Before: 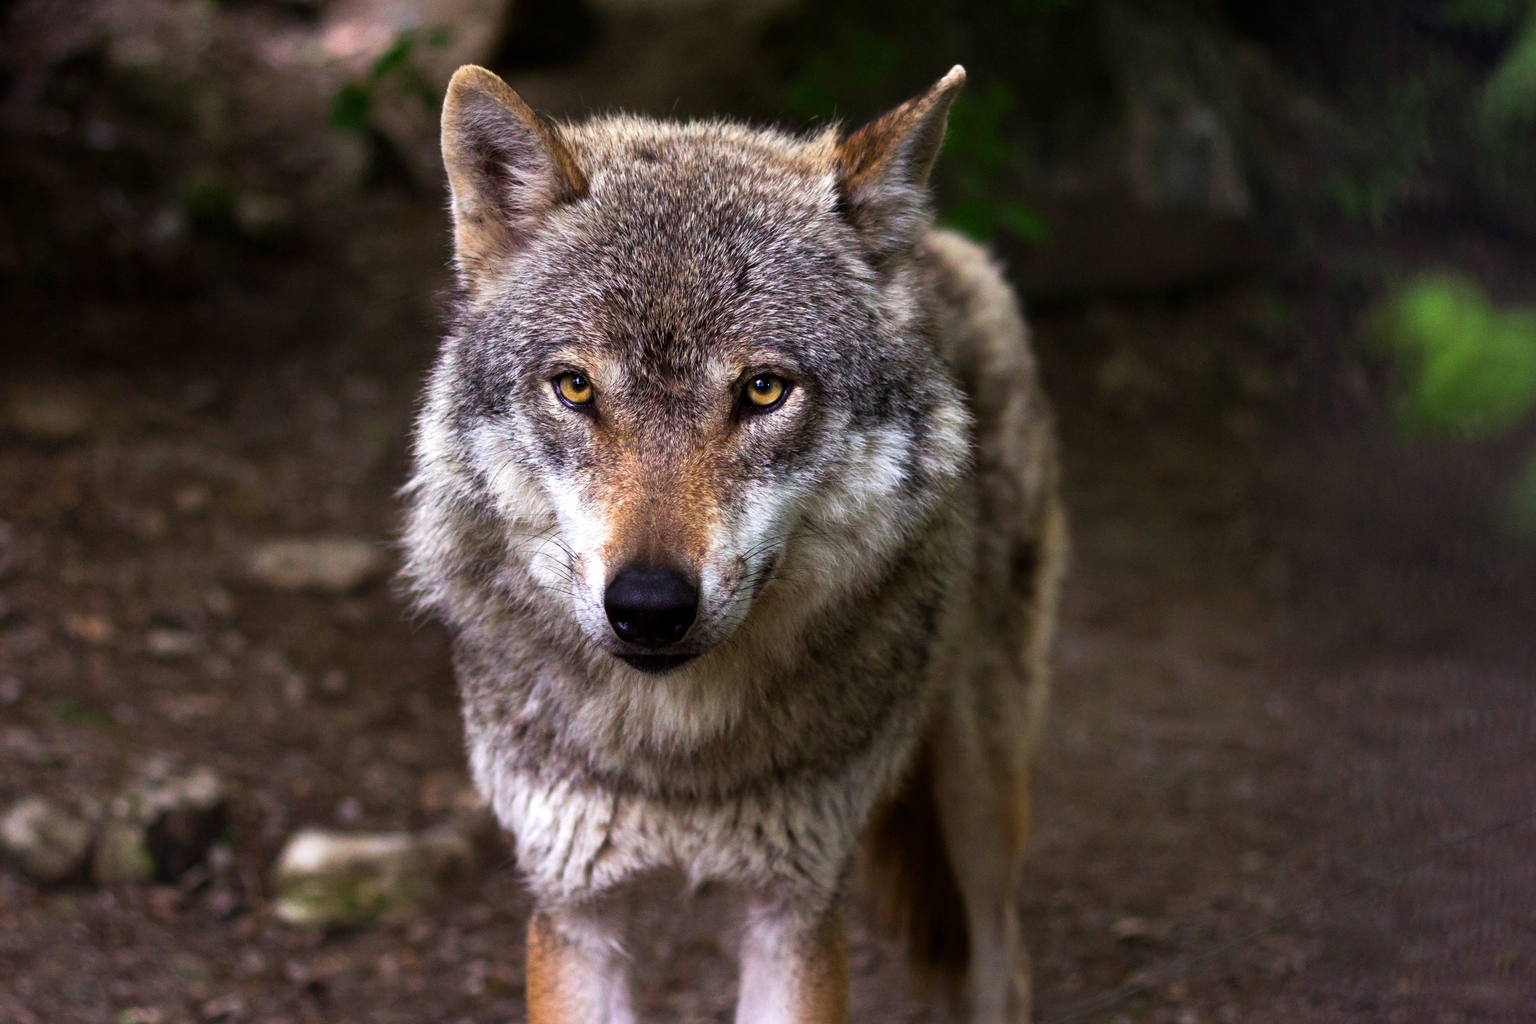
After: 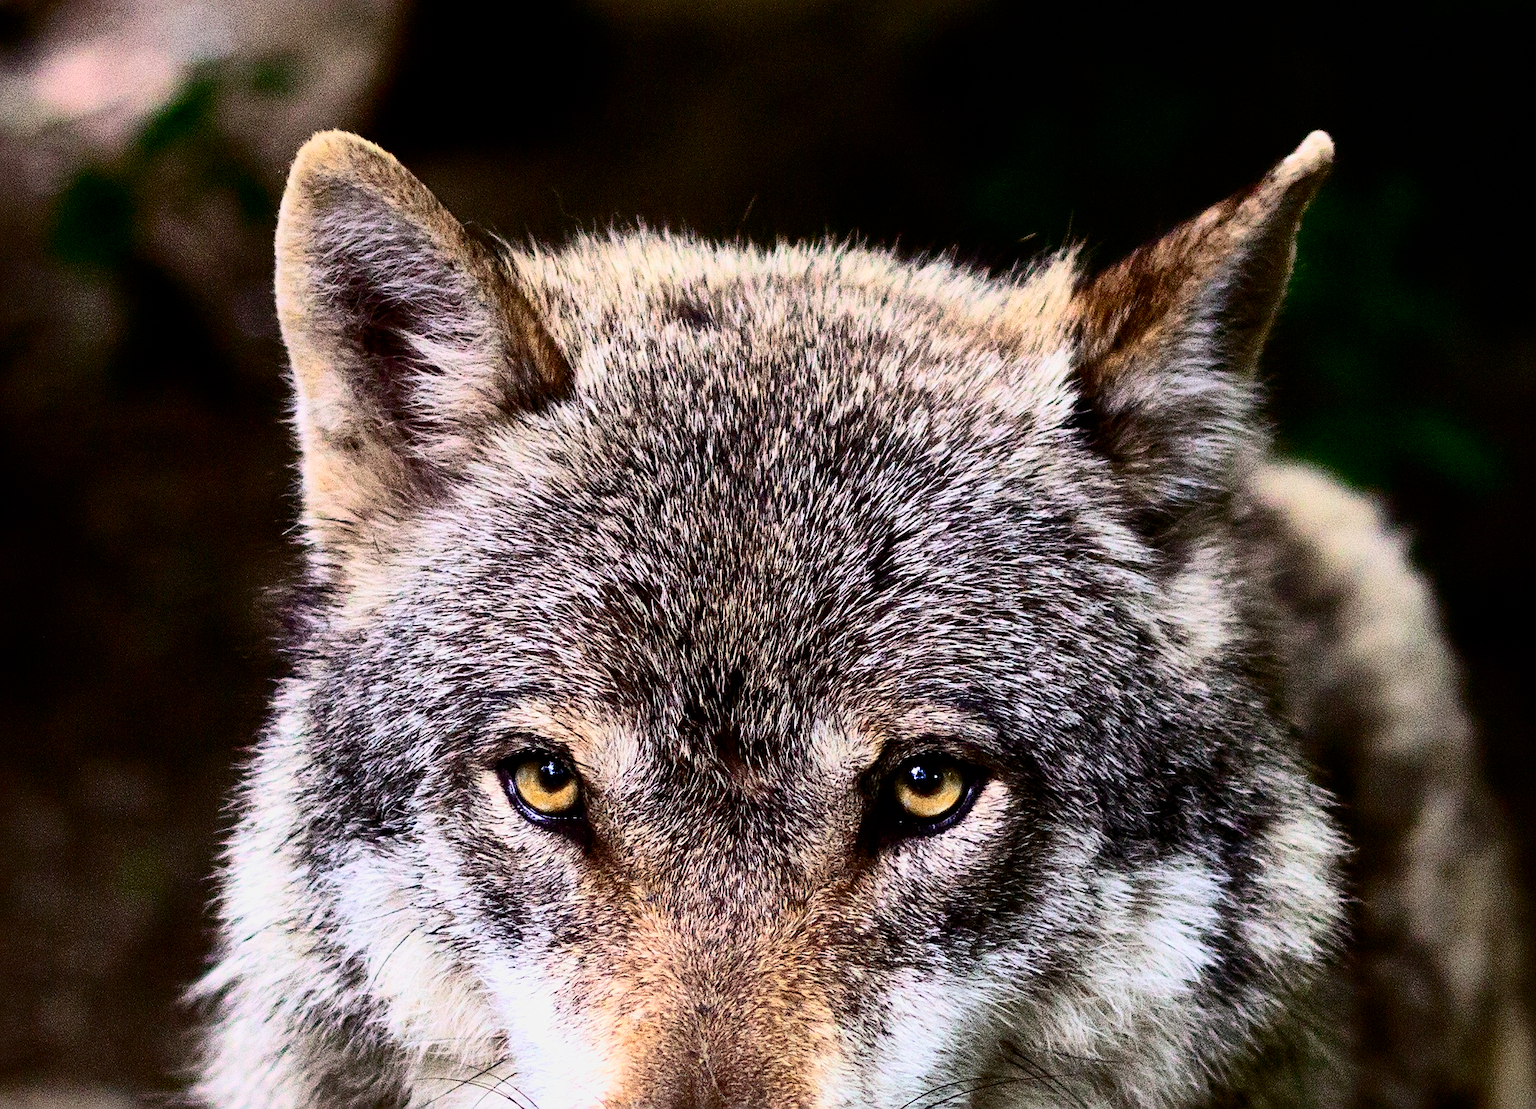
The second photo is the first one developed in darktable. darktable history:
filmic rgb: black relative exposure -7.65 EV, white relative exposure 4.56 EV, hardness 3.61, color science v6 (2022)
crop: left 19.856%, right 30.567%, bottom 46.291%
exposure: compensate exposure bias true, compensate highlight preservation false
sharpen: on, module defaults
shadows and highlights: on, module defaults
contrast brightness saturation: contrast 0.487, saturation -0.101
tone equalizer: -8 EV -0.387 EV, -7 EV -0.389 EV, -6 EV -0.299 EV, -5 EV -0.192 EV, -3 EV 0.196 EV, -2 EV 0.317 EV, -1 EV 0.412 EV, +0 EV 0.422 EV
